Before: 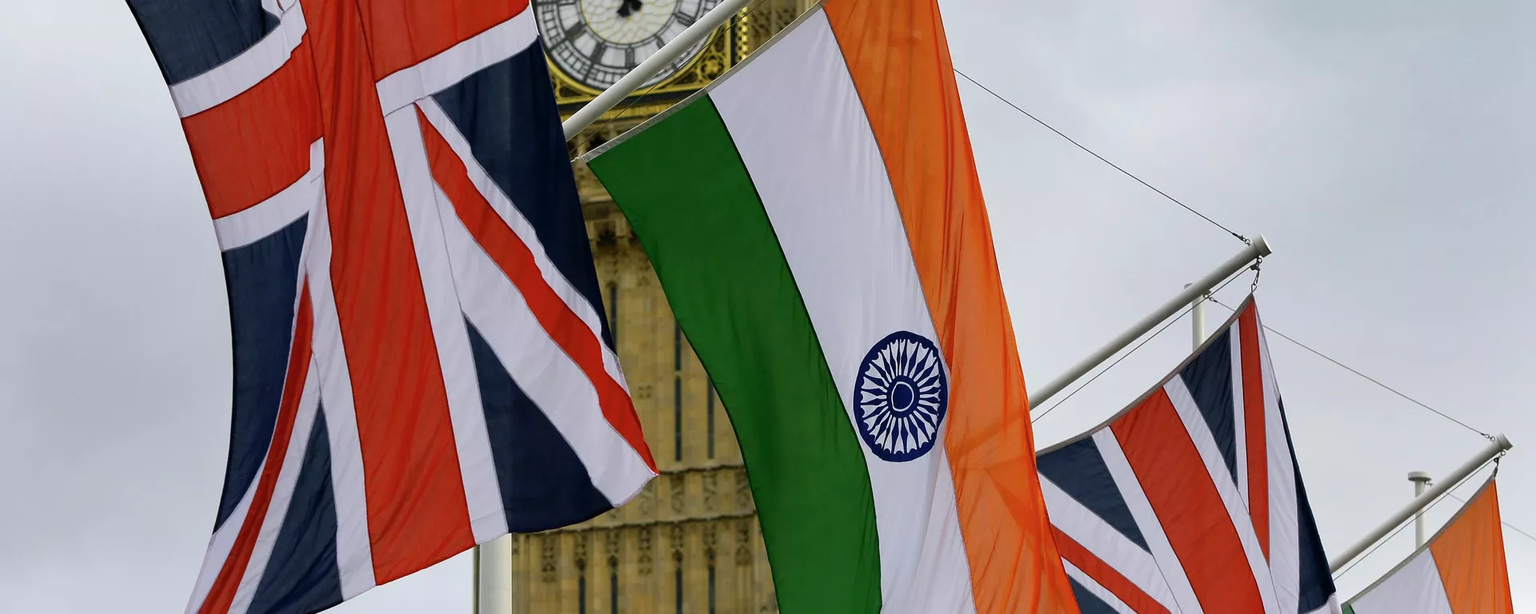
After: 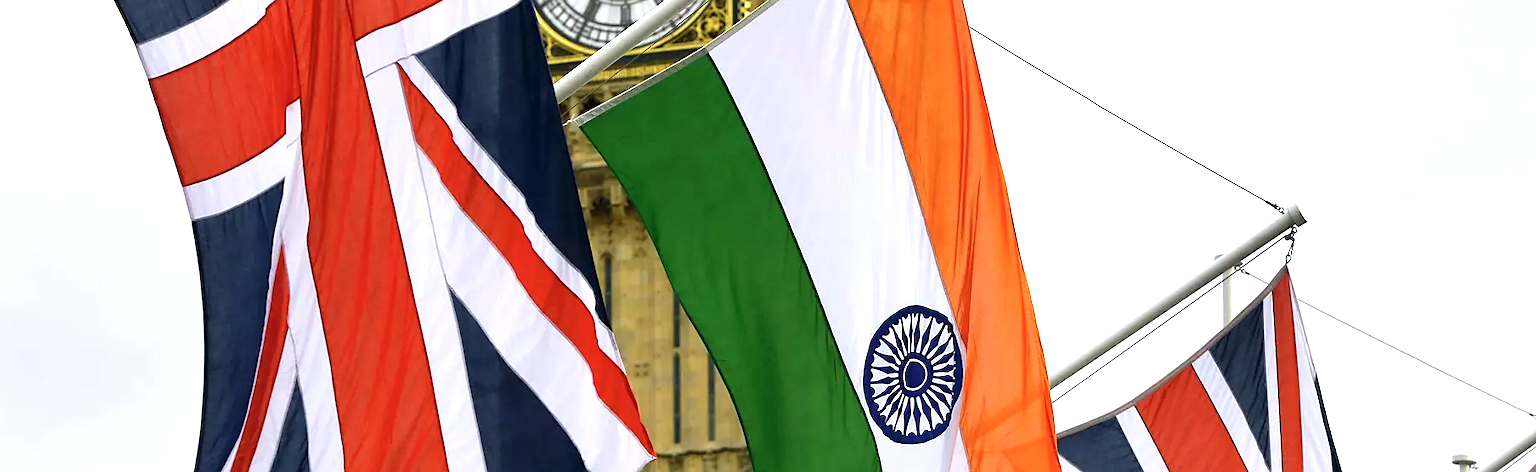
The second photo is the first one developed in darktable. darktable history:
crop: left 2.681%, top 7.235%, right 3.136%, bottom 20.264%
local contrast: mode bilateral grid, contrast 10, coarseness 25, detail 115%, midtone range 0.2
sharpen: radius 1.565, amount 0.375, threshold 1.175
exposure: black level correction 0, exposure 1.001 EV, compensate highlight preservation false
